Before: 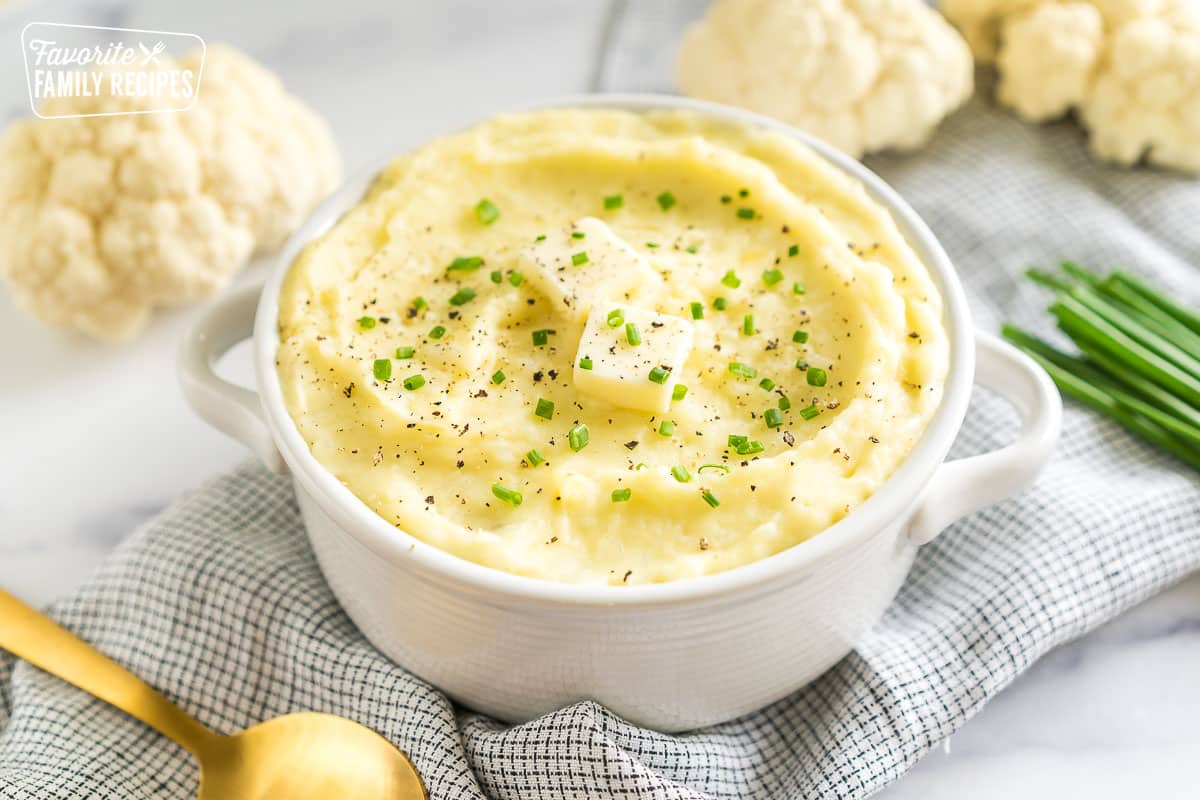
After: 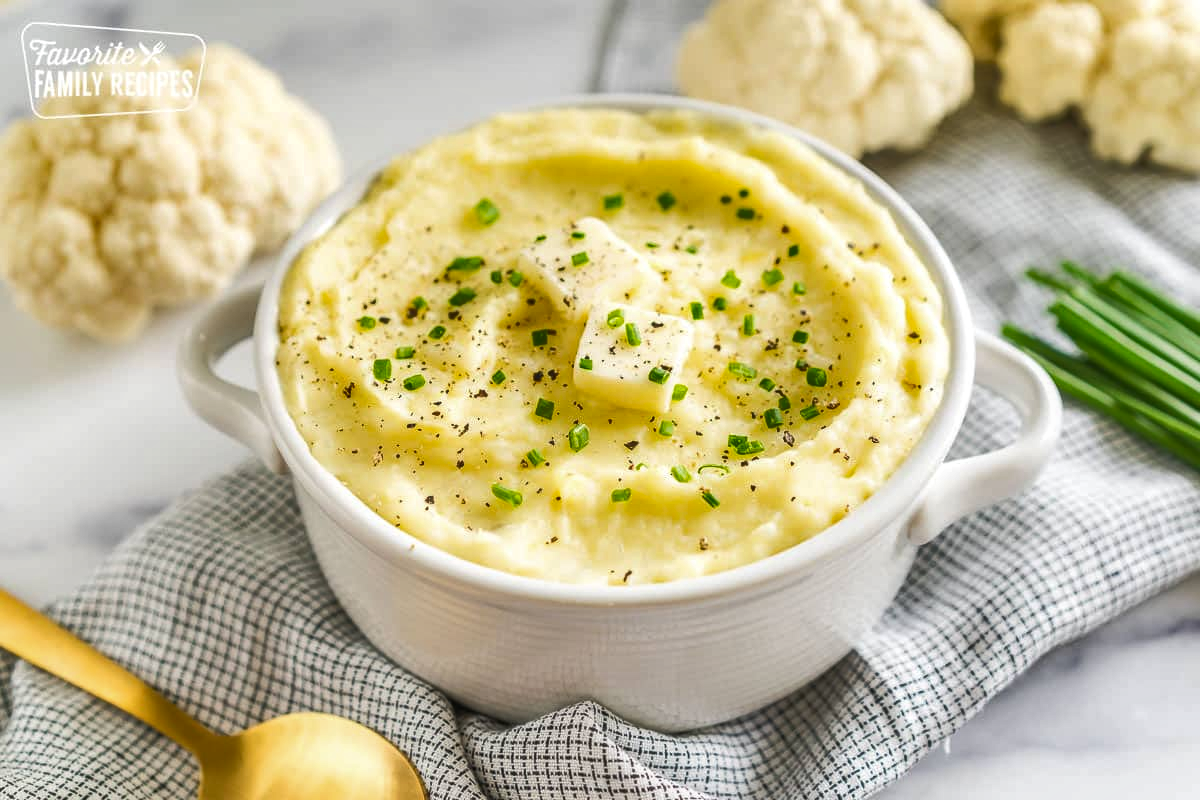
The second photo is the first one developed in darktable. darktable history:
shadows and highlights: white point adjustment 0.056, soften with gaussian
local contrast: detail 109%
